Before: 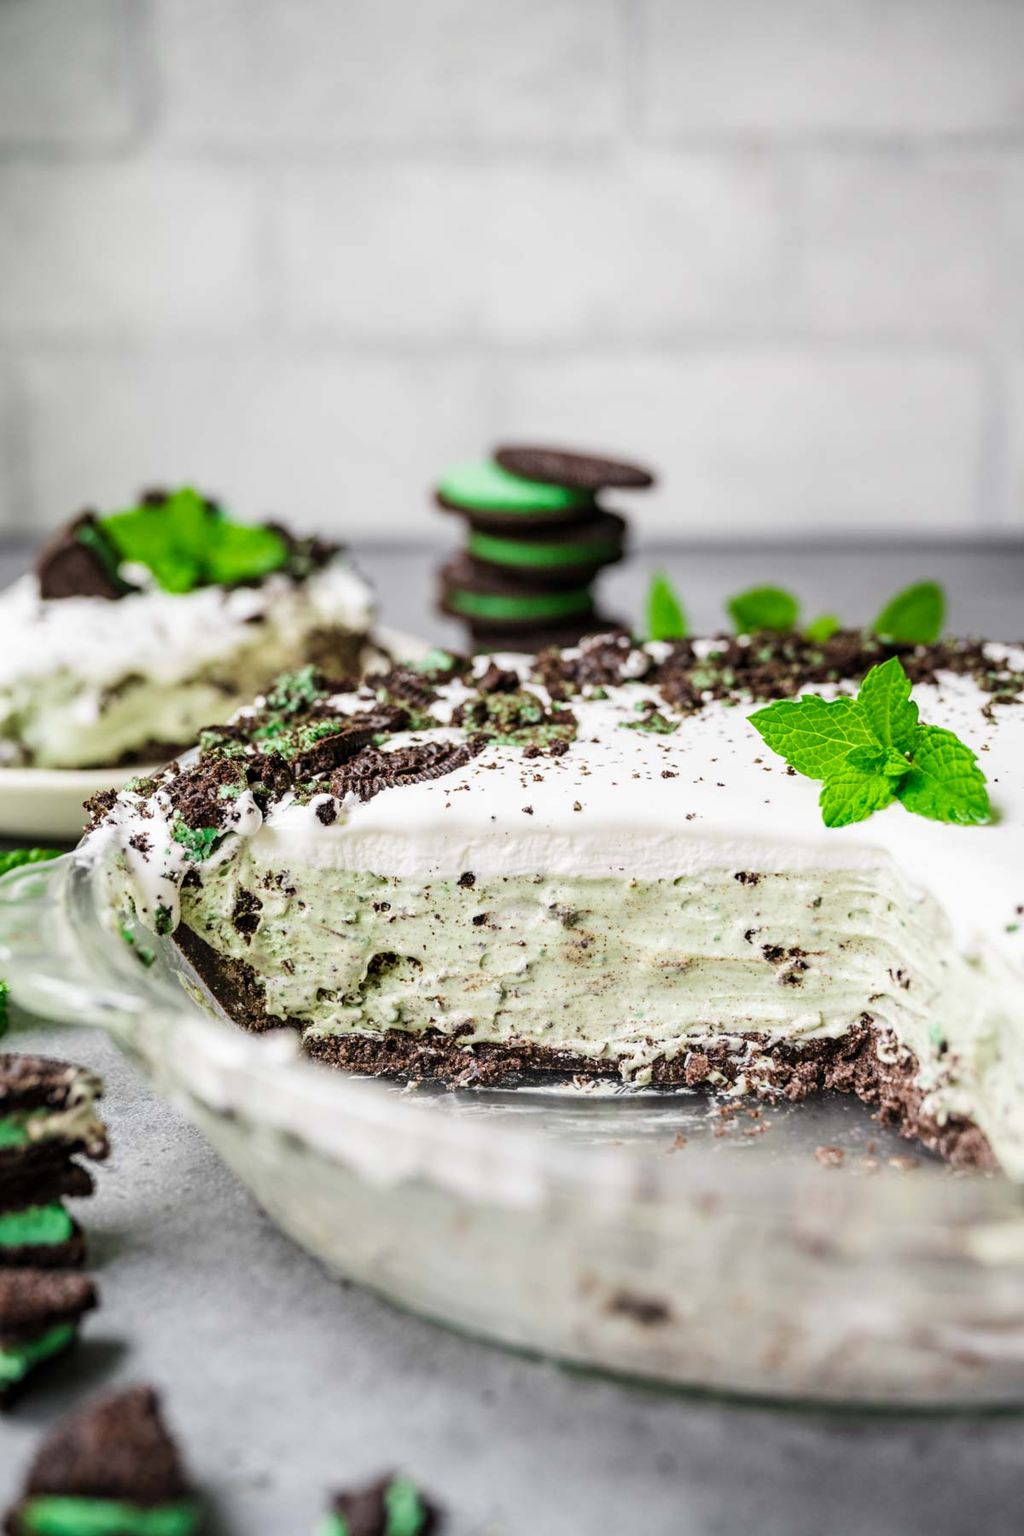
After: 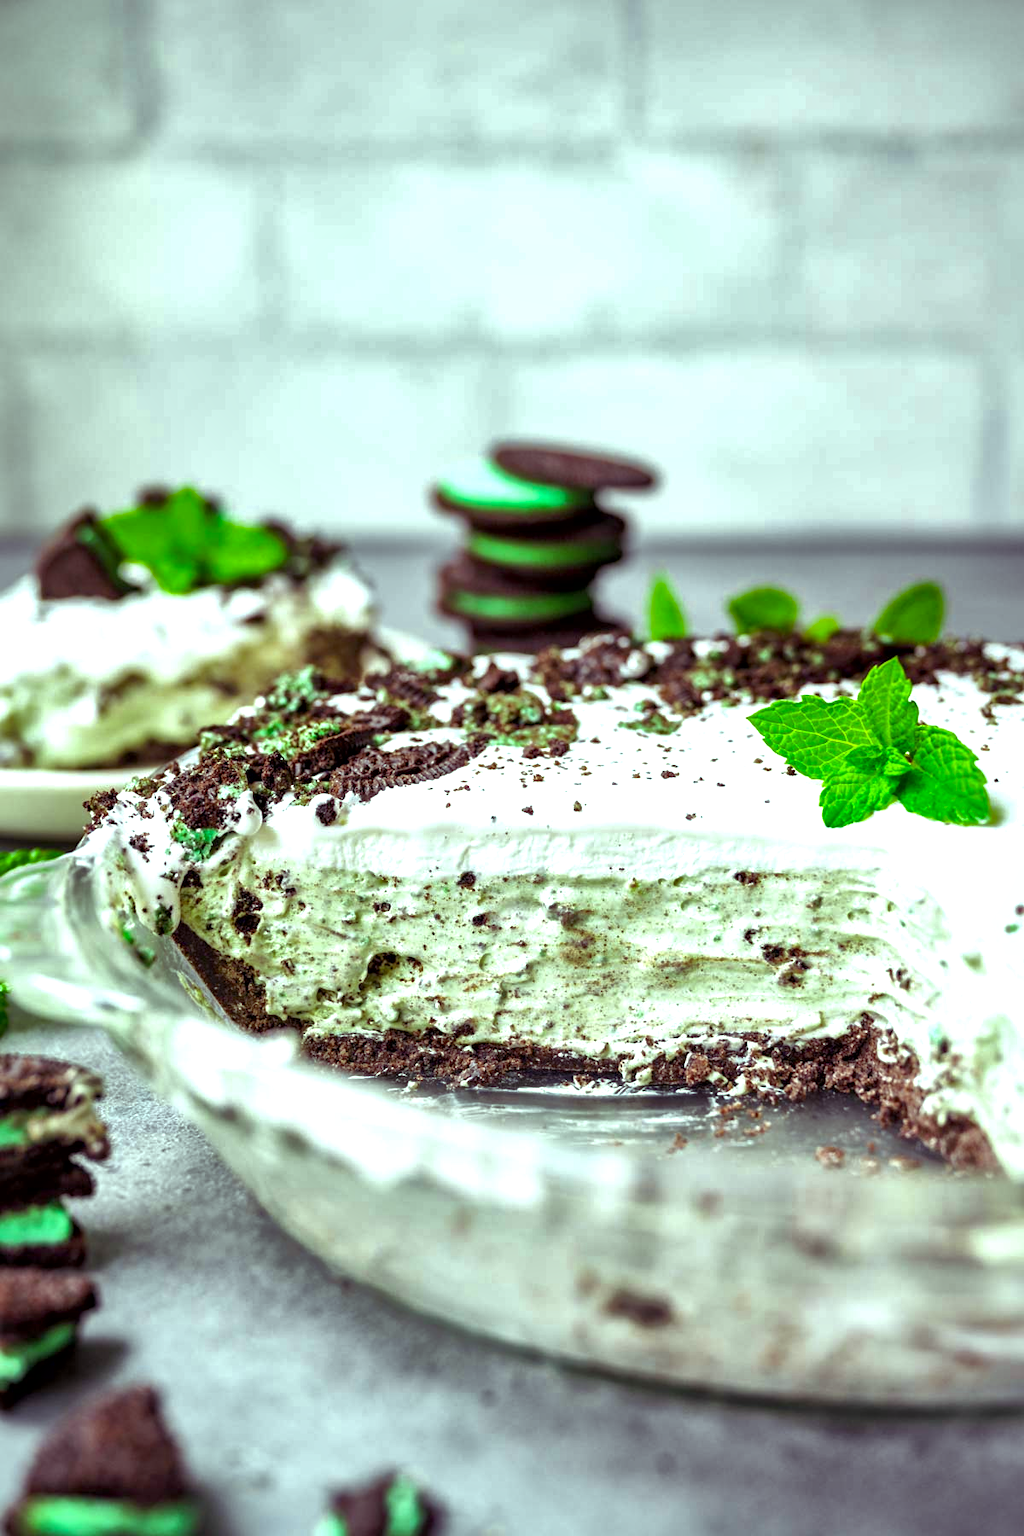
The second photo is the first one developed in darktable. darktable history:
local contrast: mode bilateral grid, contrast 25, coarseness 60, detail 151%, midtone range 0.2
color zones: curves: ch0 [(0.25, 0.5) (0.463, 0.627) (0.484, 0.637) (0.75, 0.5)]
shadows and highlights: on, module defaults
color balance rgb: shadows lift › luminance 0.49%, shadows lift › chroma 6.83%, shadows lift › hue 300.29°, power › hue 208.98°, highlights gain › luminance 20.24%, highlights gain › chroma 2.73%, highlights gain › hue 173.85°, perceptual saturation grading › global saturation 18.05%
